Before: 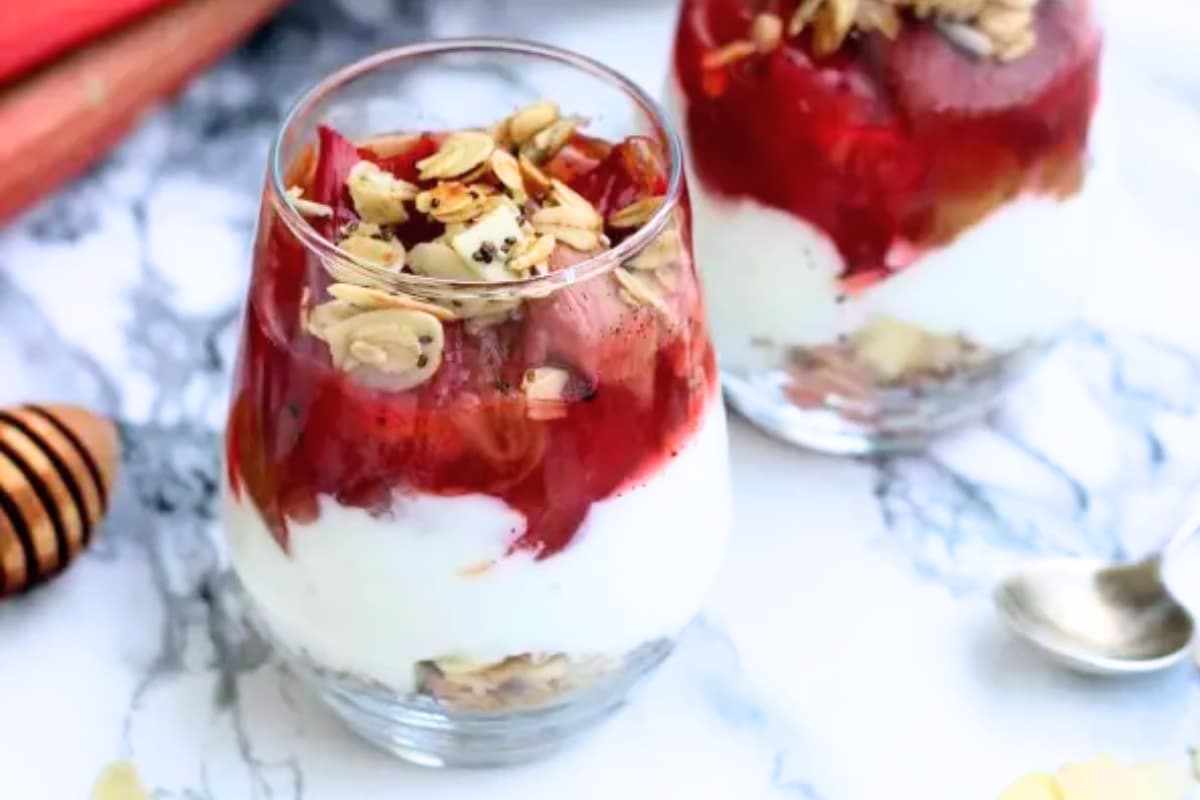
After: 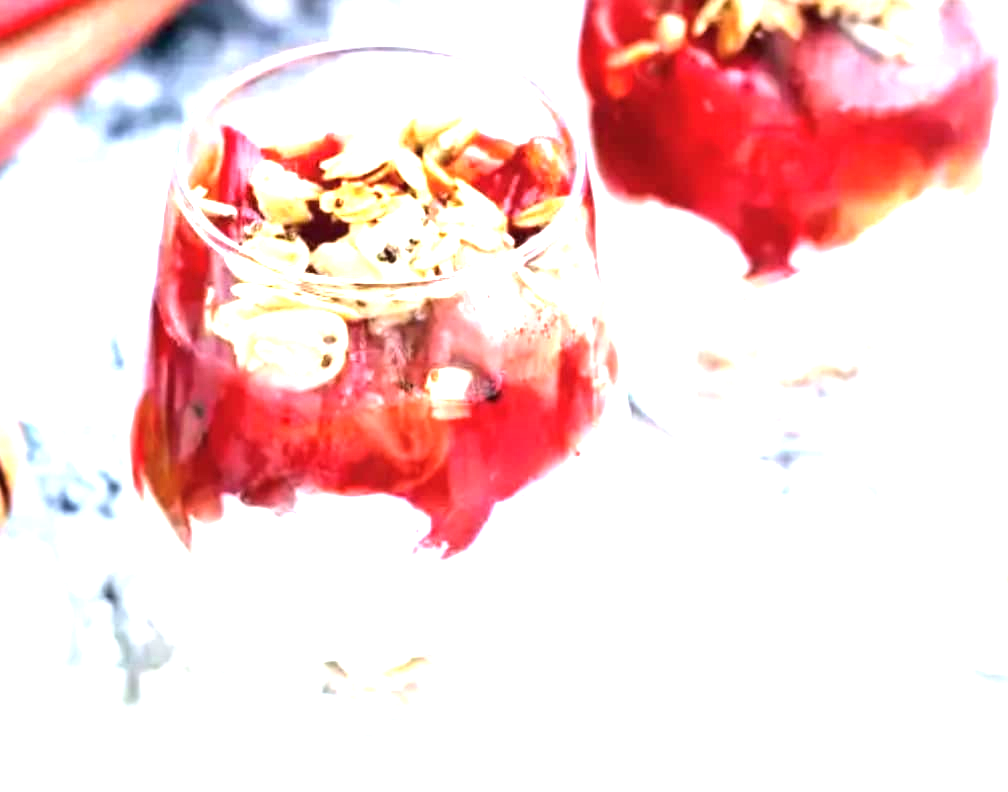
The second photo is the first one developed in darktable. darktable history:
exposure: black level correction 0, exposure 1.6 EV, compensate exposure bias true, compensate highlight preservation false
crop: left 8.026%, right 7.374%
tone equalizer: -8 EV -0.417 EV, -7 EV -0.389 EV, -6 EV -0.333 EV, -5 EV -0.222 EV, -3 EV 0.222 EV, -2 EV 0.333 EV, -1 EV 0.389 EV, +0 EV 0.417 EV, edges refinement/feathering 500, mask exposure compensation -1.57 EV, preserve details no
